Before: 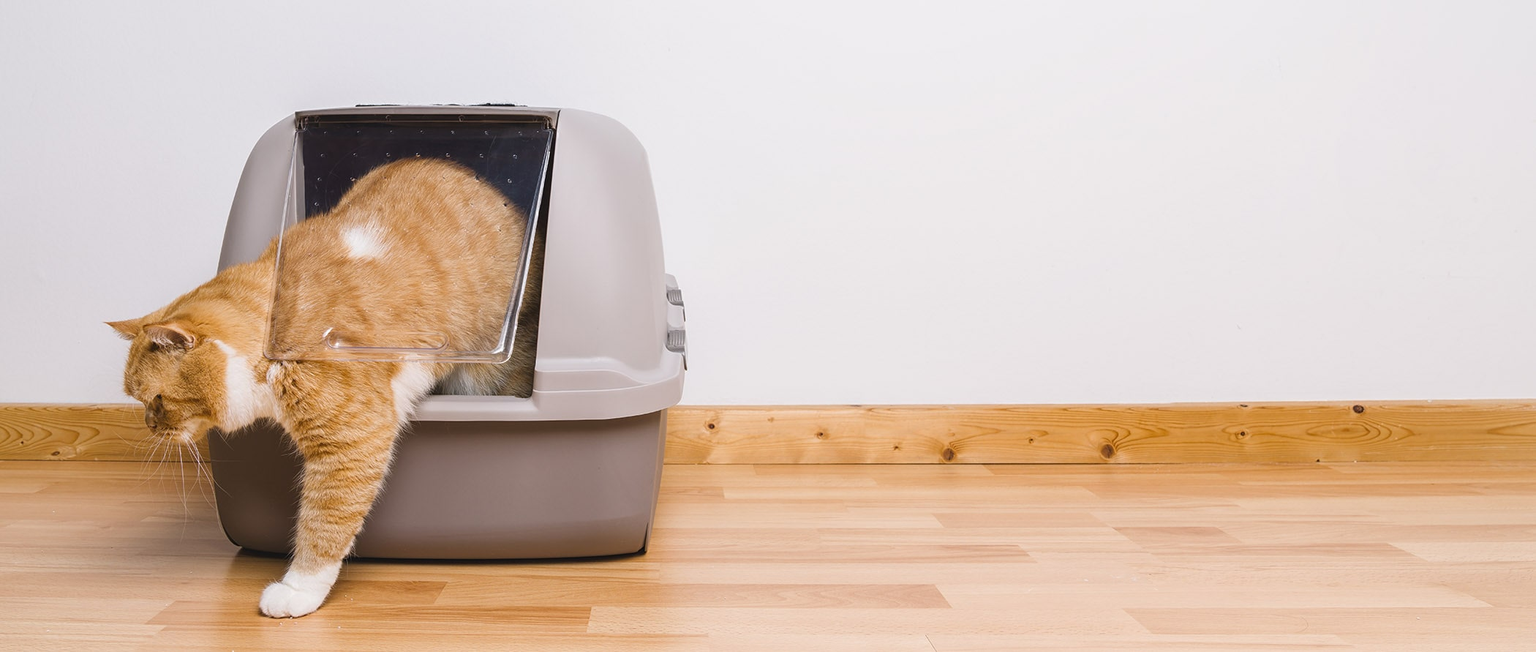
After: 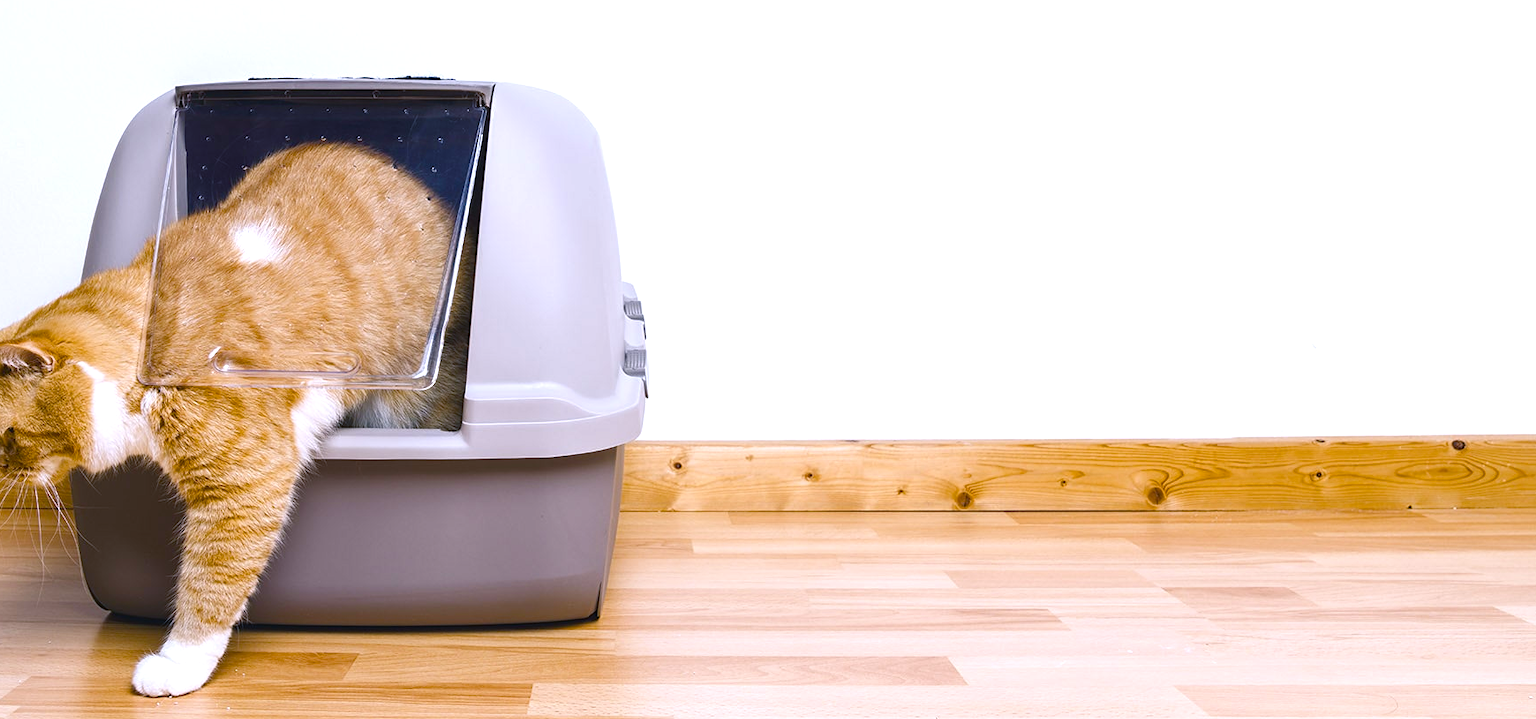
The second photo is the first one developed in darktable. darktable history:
crop: left 9.807%, top 6.259%, right 7.334%, bottom 2.177%
color balance rgb: shadows lift › chroma 4.21%, shadows lift › hue 252.22°, highlights gain › chroma 1.36%, highlights gain › hue 50.24°, perceptual saturation grading › mid-tones 6.33%, perceptual saturation grading › shadows 72.44%, perceptual brilliance grading › highlights 11.59%, contrast 5.05%
white balance: red 0.926, green 1.003, blue 1.133
